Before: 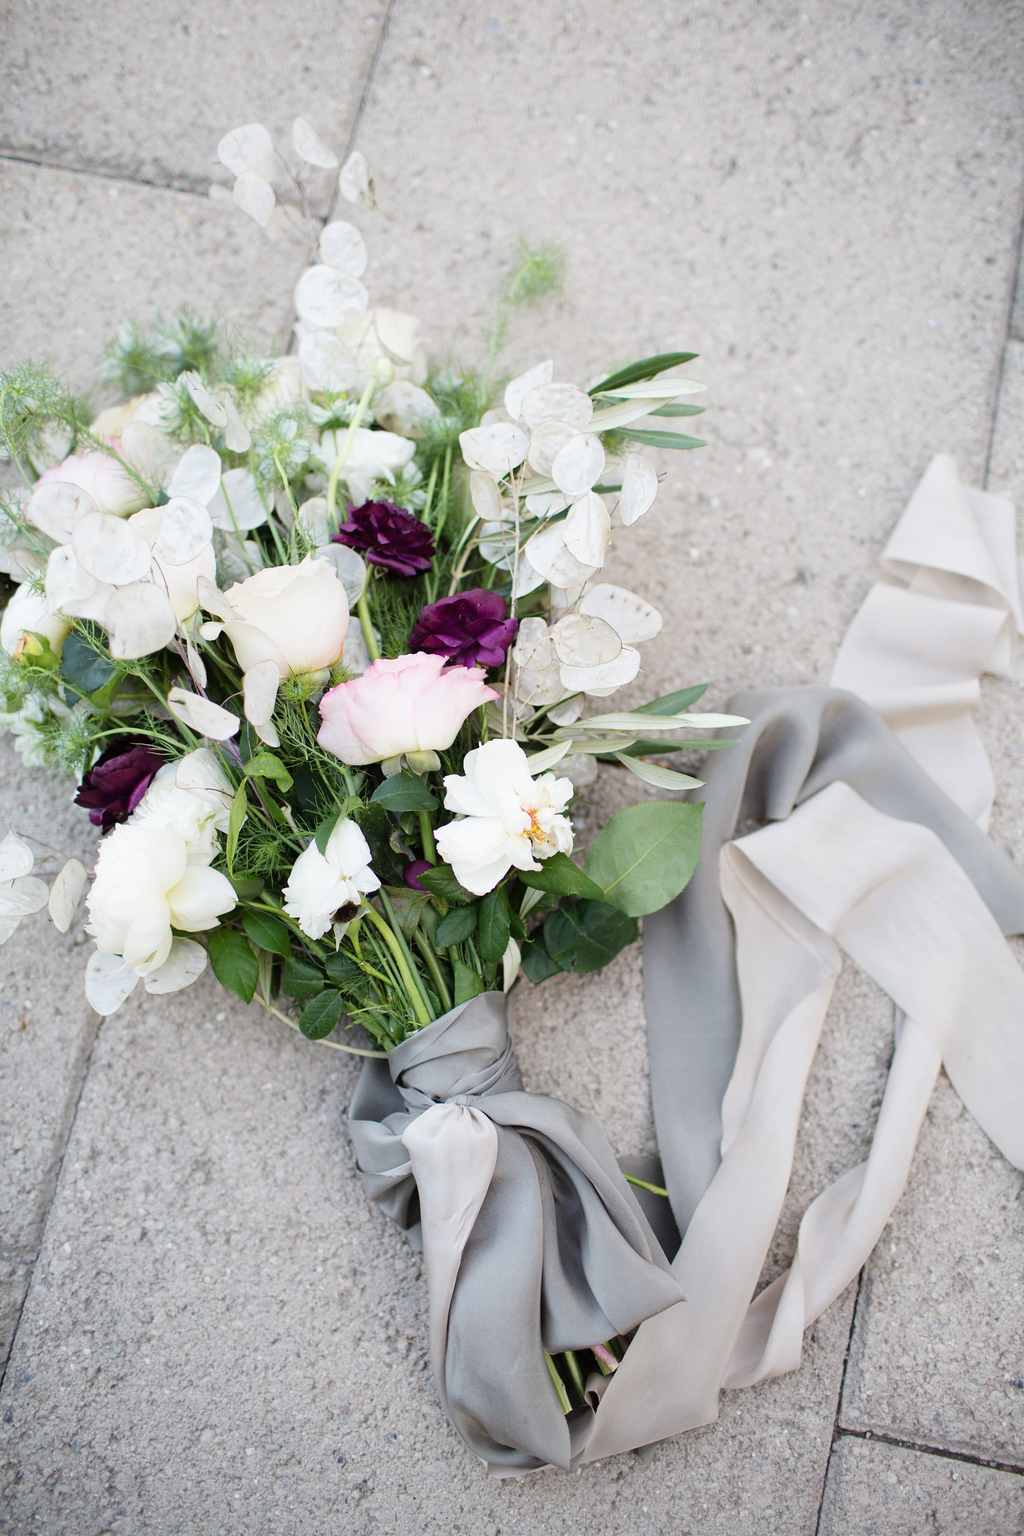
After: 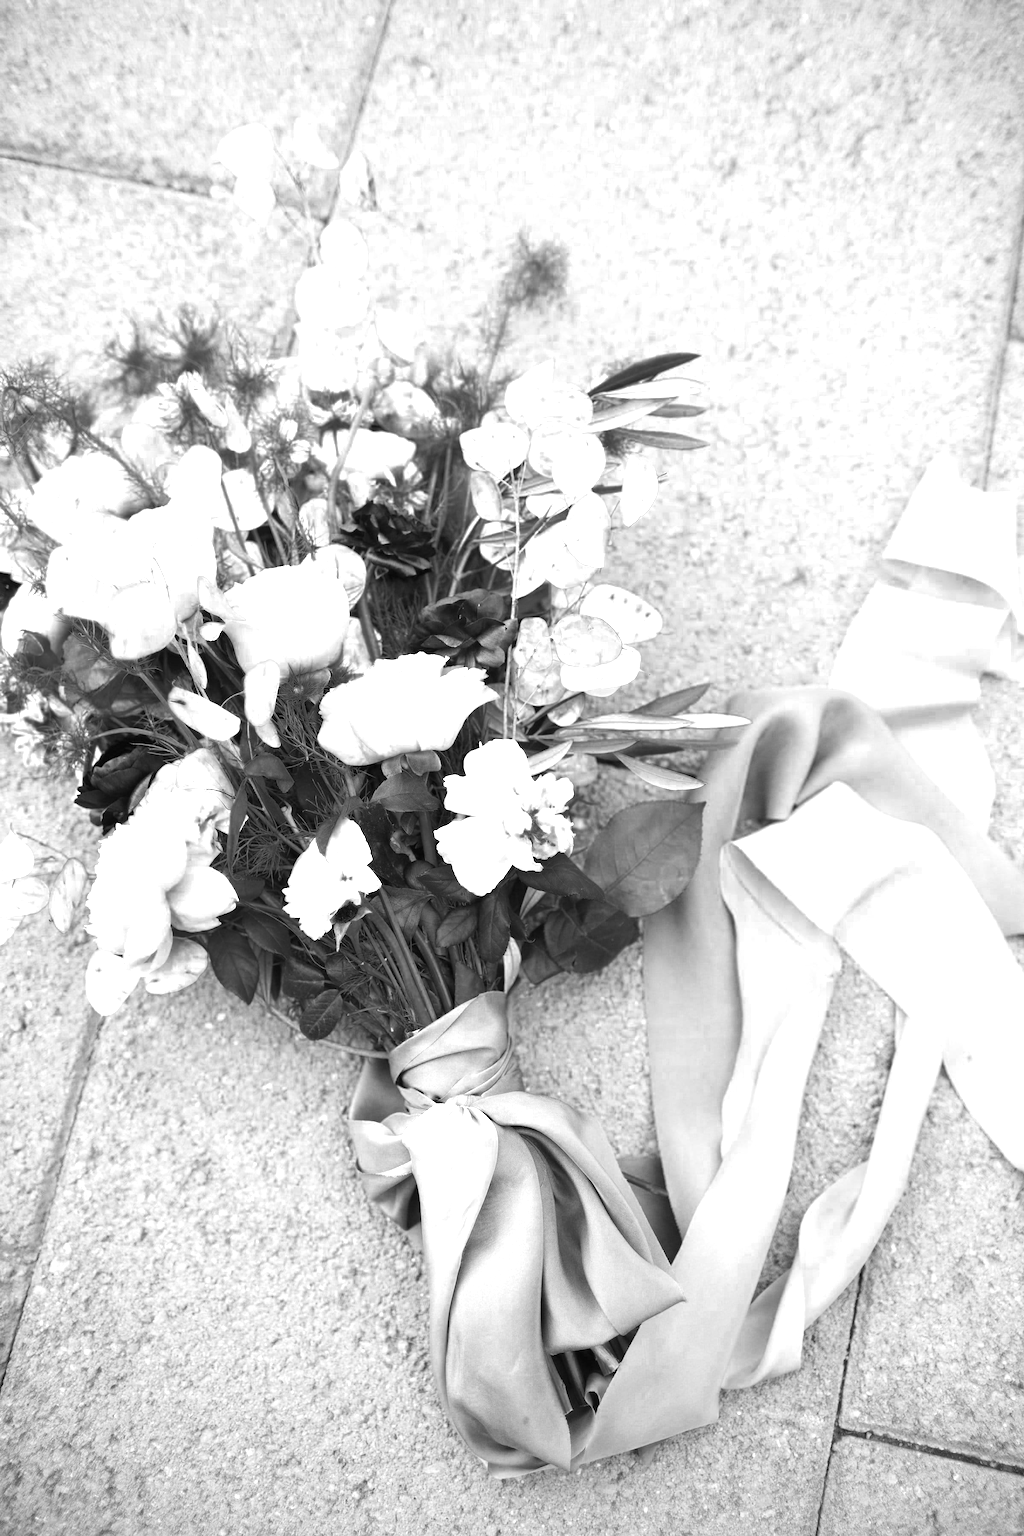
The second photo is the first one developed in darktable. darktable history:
color zones: curves: ch0 [(0.287, 0.048) (0.493, 0.484) (0.737, 0.816)]; ch1 [(0, 0) (0.143, 0) (0.286, 0) (0.429, 0) (0.571, 0) (0.714, 0) (0.857, 0)]
exposure: black level correction 0, exposure 0.699 EV, compensate highlight preservation false
